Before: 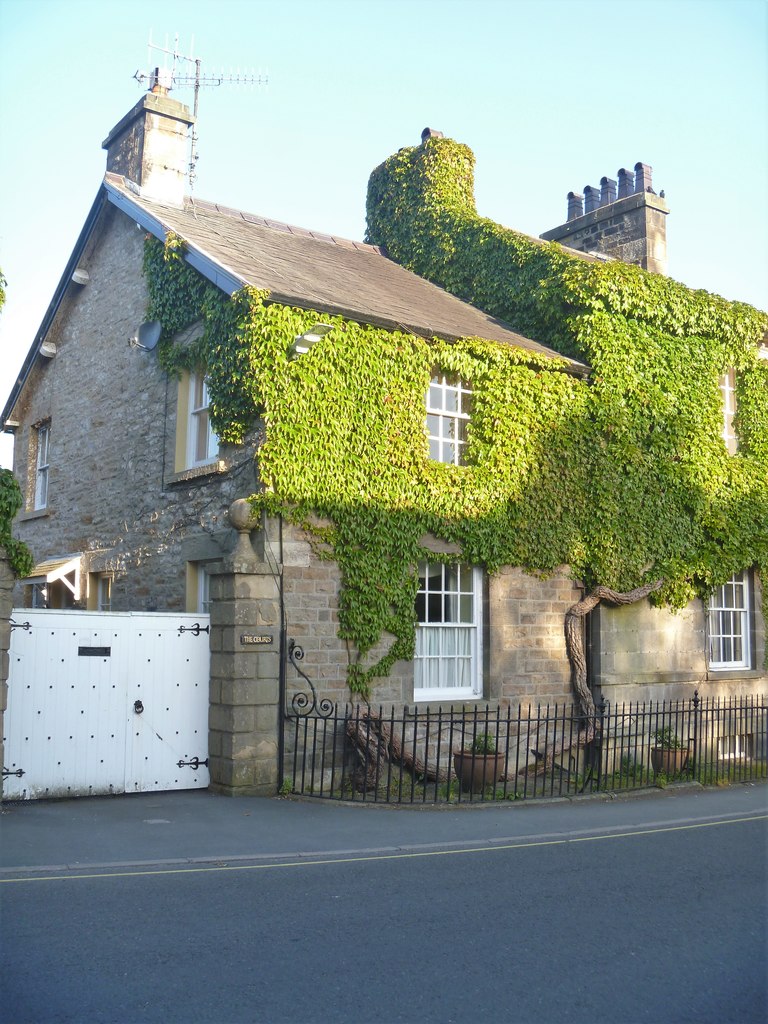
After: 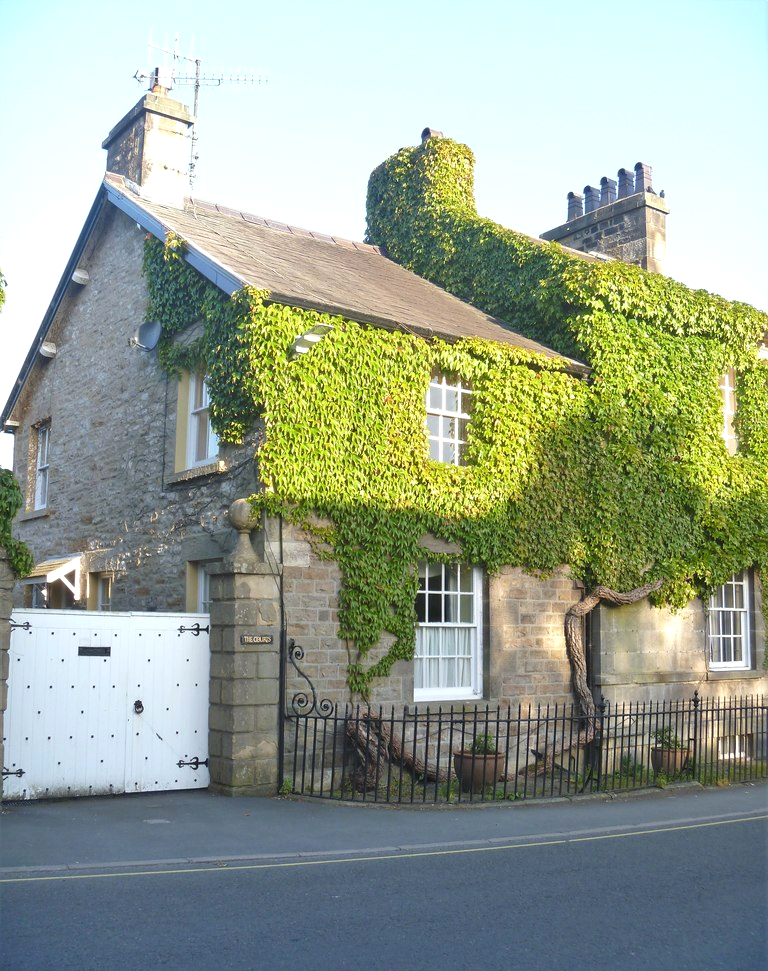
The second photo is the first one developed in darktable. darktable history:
exposure: exposure 0.207 EV, compensate highlight preservation false
crop and rotate: top 0%, bottom 5.097%
